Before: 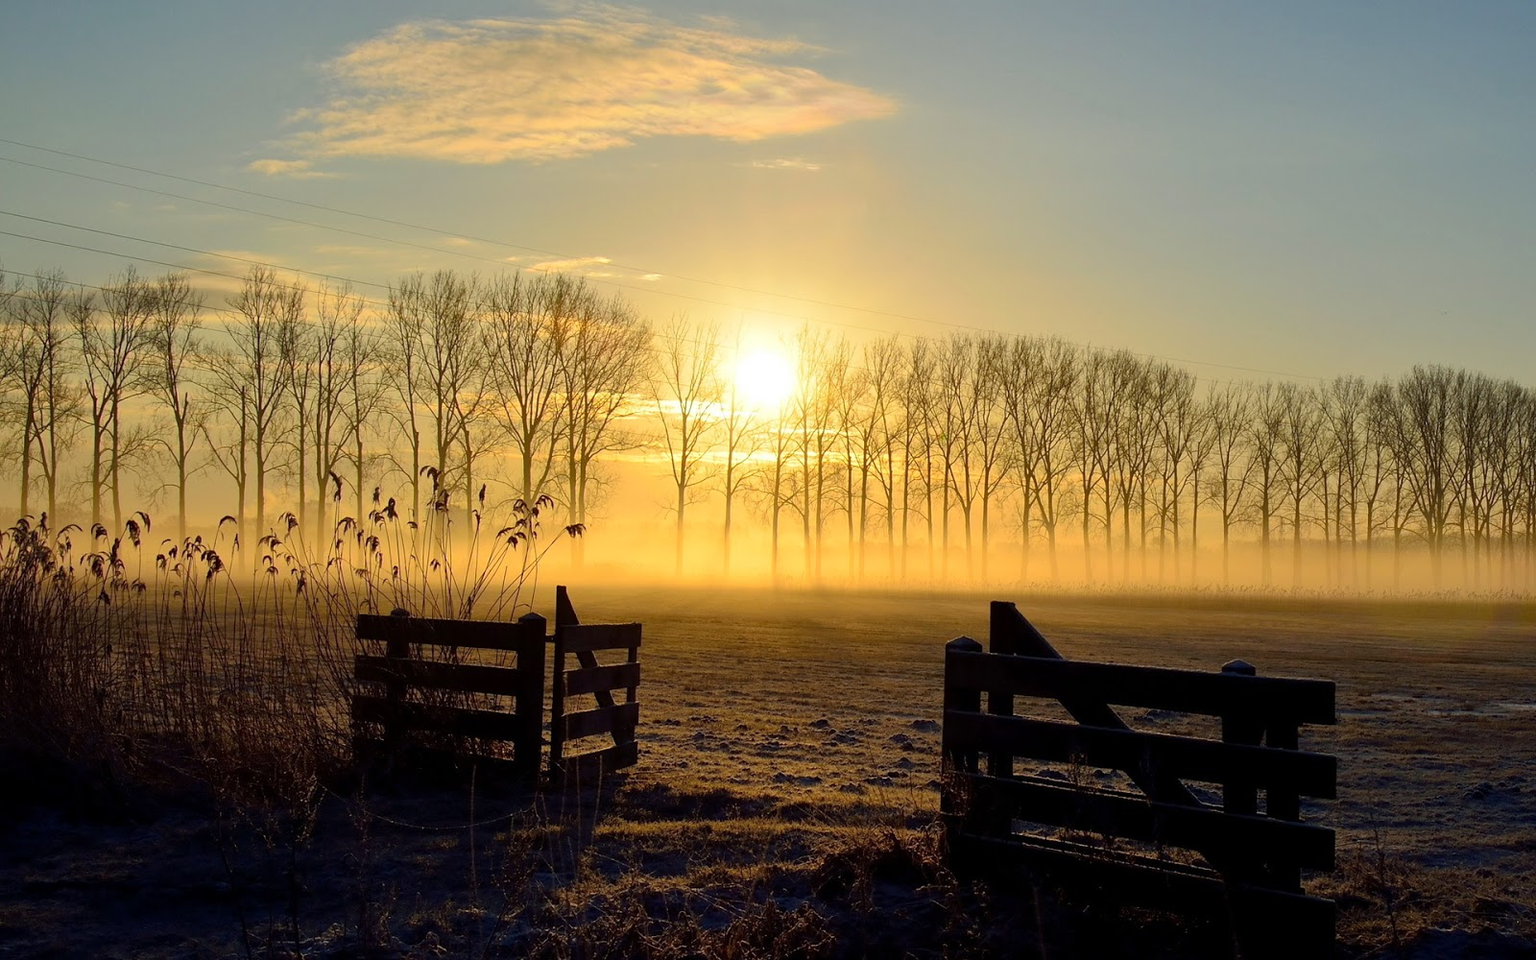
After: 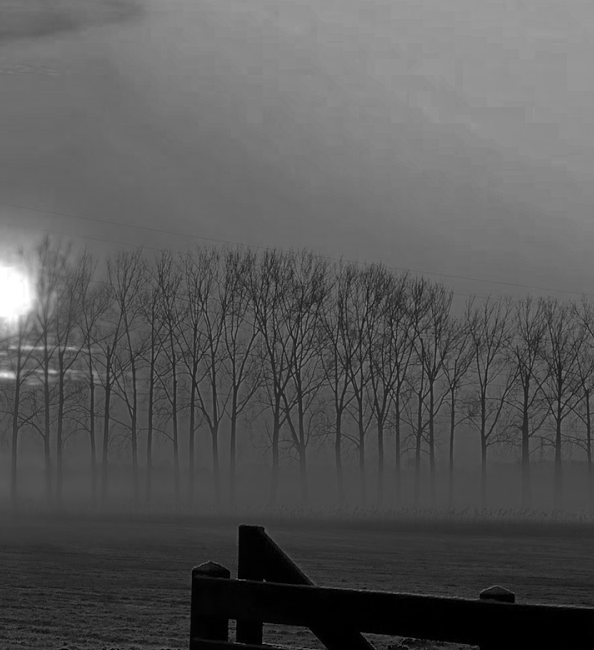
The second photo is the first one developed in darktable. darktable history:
crop and rotate: left 49.614%, top 10.112%, right 13.255%, bottom 24.828%
color zones: curves: ch0 [(0.287, 0.048) (0.493, 0.484) (0.737, 0.816)]; ch1 [(0, 0) (0.143, 0) (0.286, 0) (0.429, 0) (0.571, 0) (0.714, 0) (0.857, 0)]
